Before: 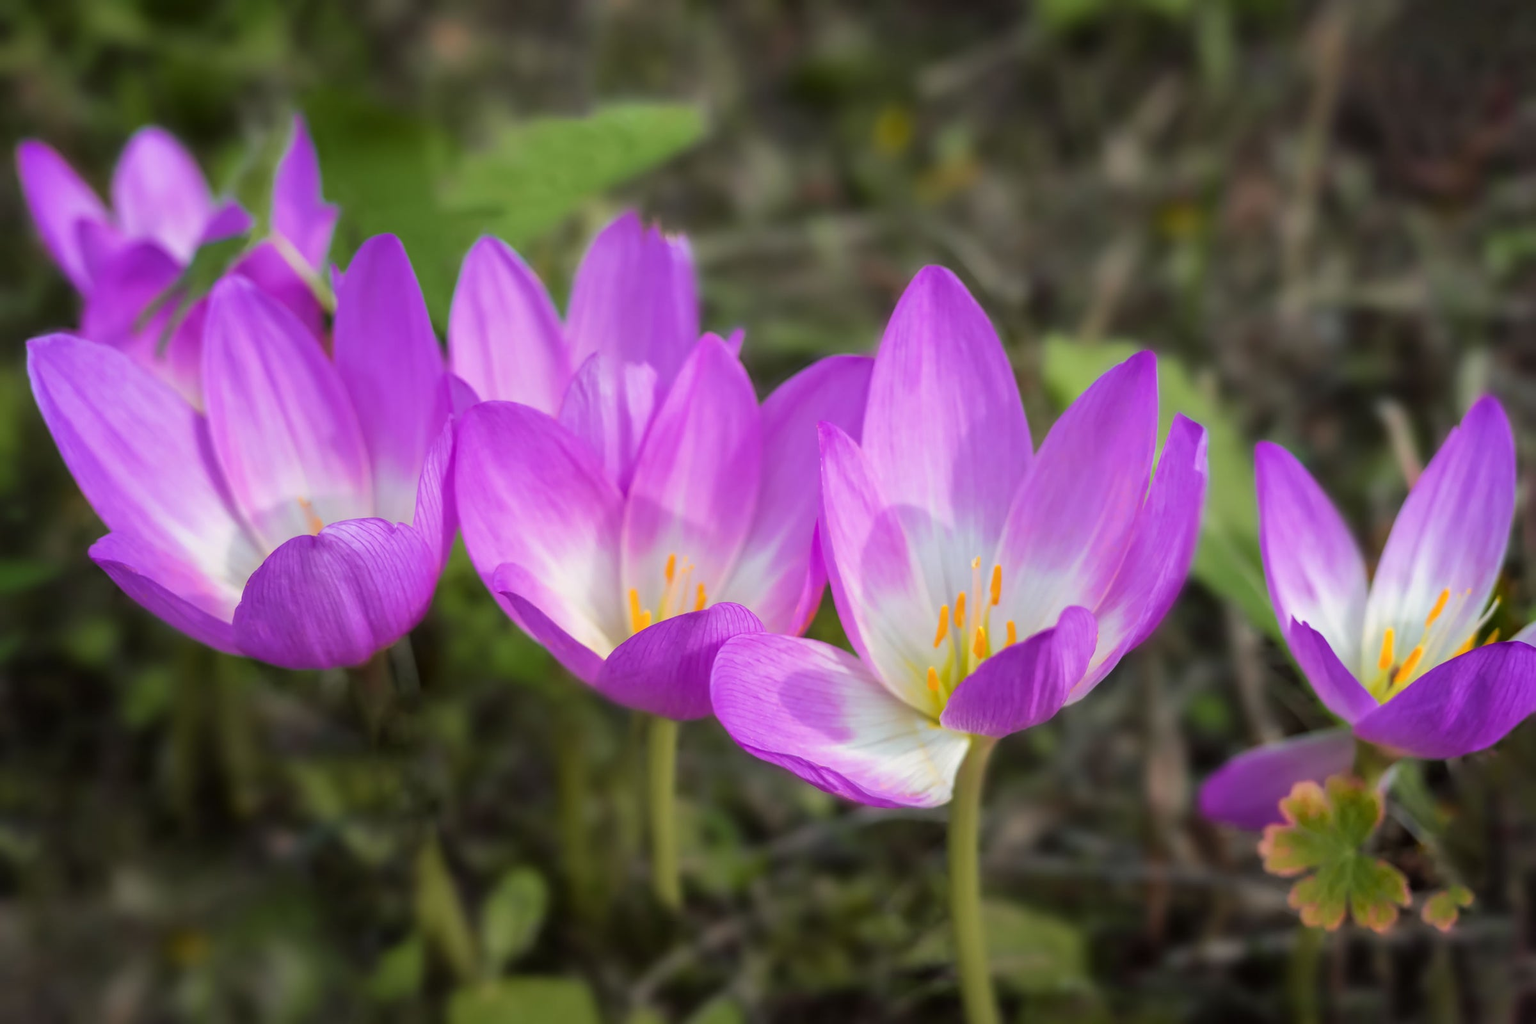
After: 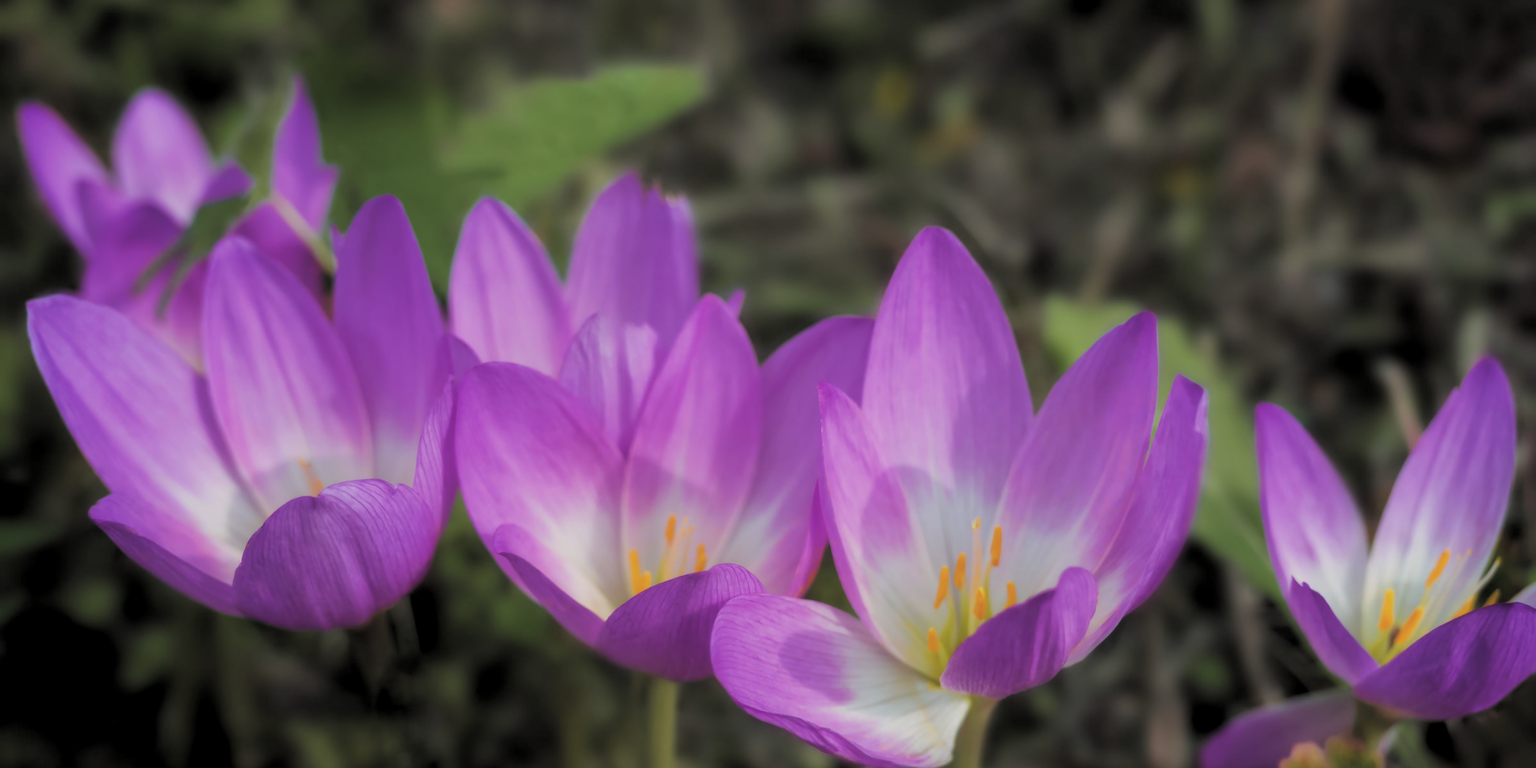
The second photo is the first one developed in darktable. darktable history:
white balance: emerald 1
exposure: black level correction -0.036, exposure -0.497 EV, compensate highlight preservation false
rgb levels: levels [[0.034, 0.472, 0.904], [0, 0.5, 1], [0, 0.5, 1]]
contrast equalizer: octaves 7, y [[0.502, 0.505, 0.512, 0.529, 0.564, 0.588], [0.5 ×6], [0.502, 0.505, 0.512, 0.529, 0.564, 0.588], [0, 0.001, 0.001, 0.004, 0.008, 0.011], [0, 0.001, 0.001, 0.004, 0.008, 0.011]], mix -1
crop: top 3.857%, bottom 21.132%
